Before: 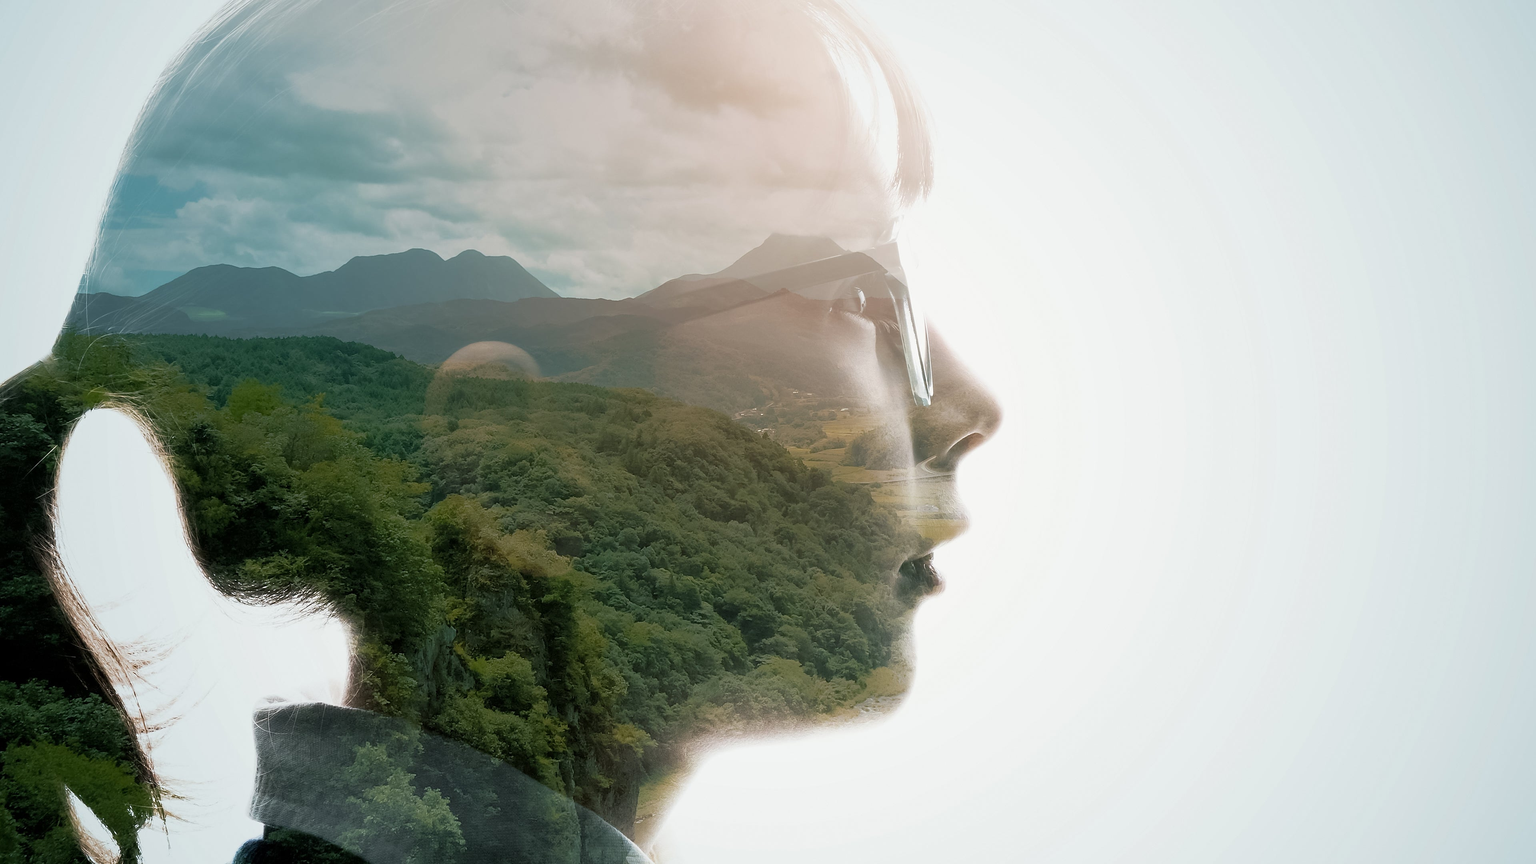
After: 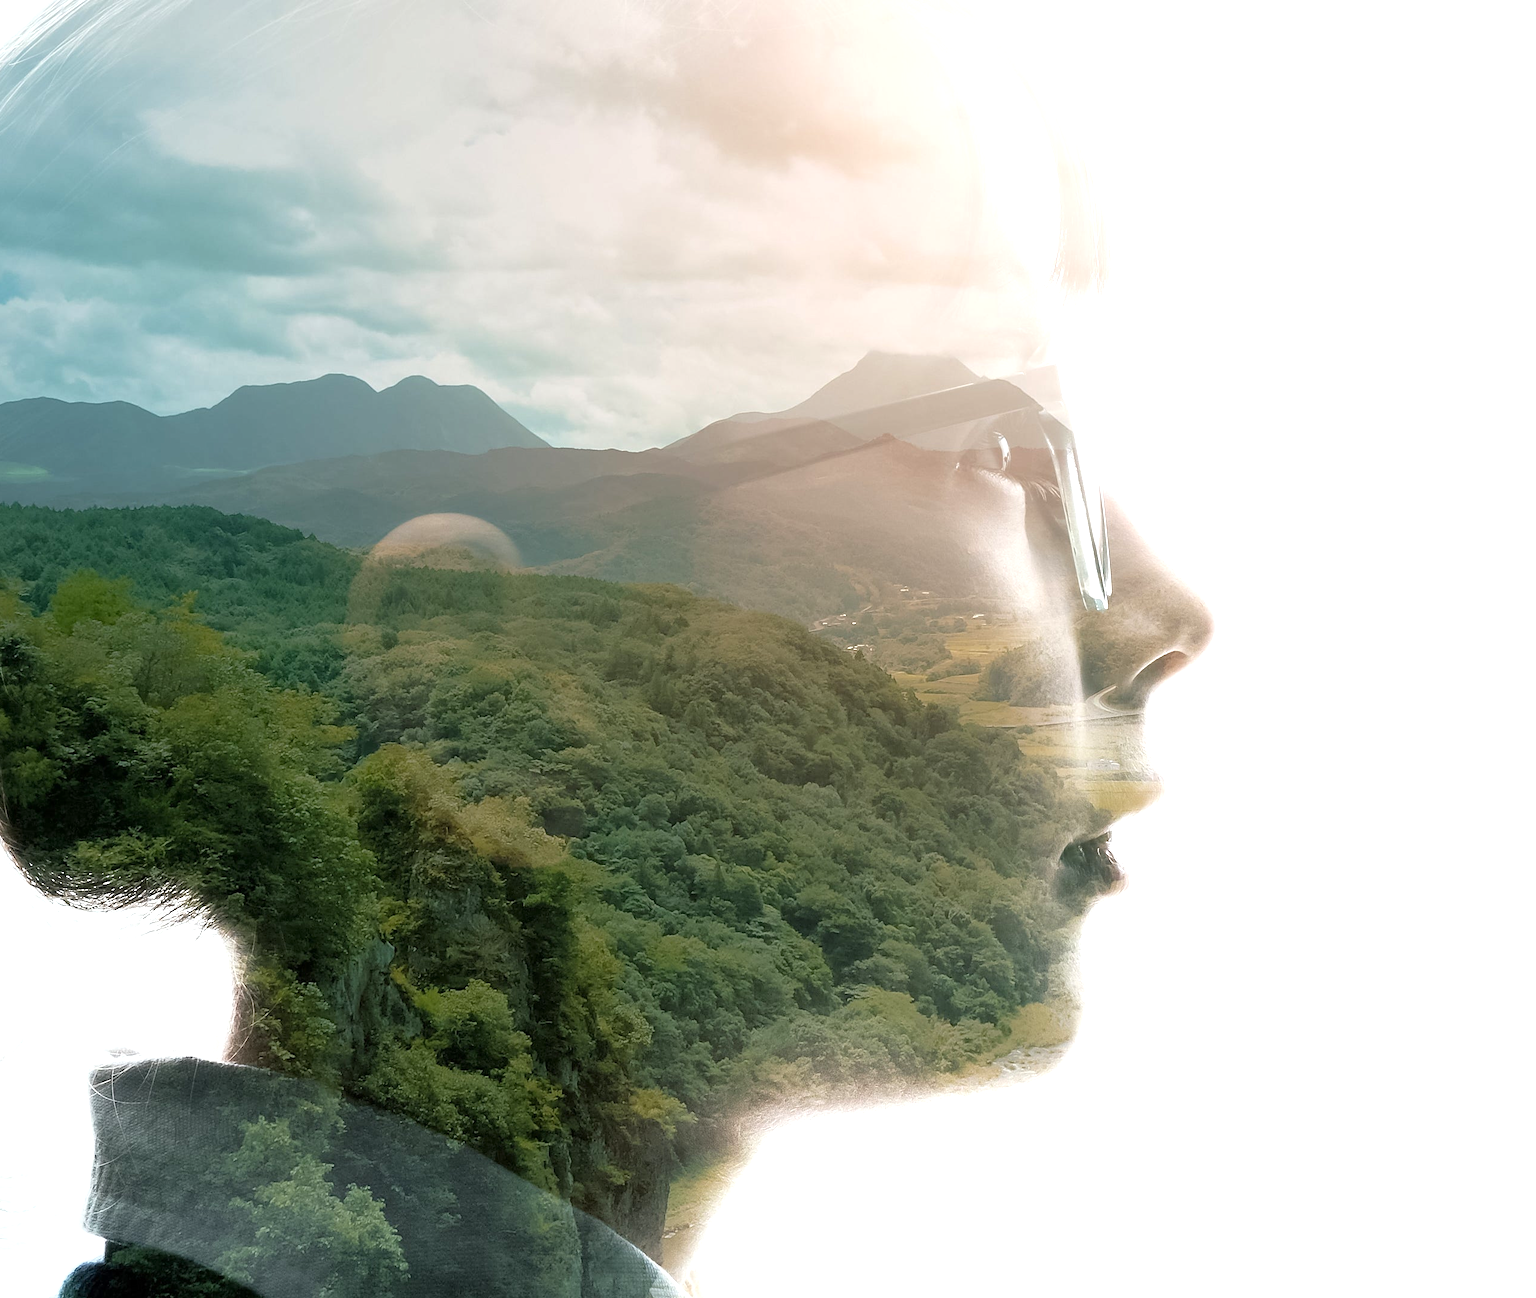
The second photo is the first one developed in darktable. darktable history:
crop and rotate: left 12.635%, right 20.836%
exposure: exposure 0.601 EV, compensate highlight preservation false
